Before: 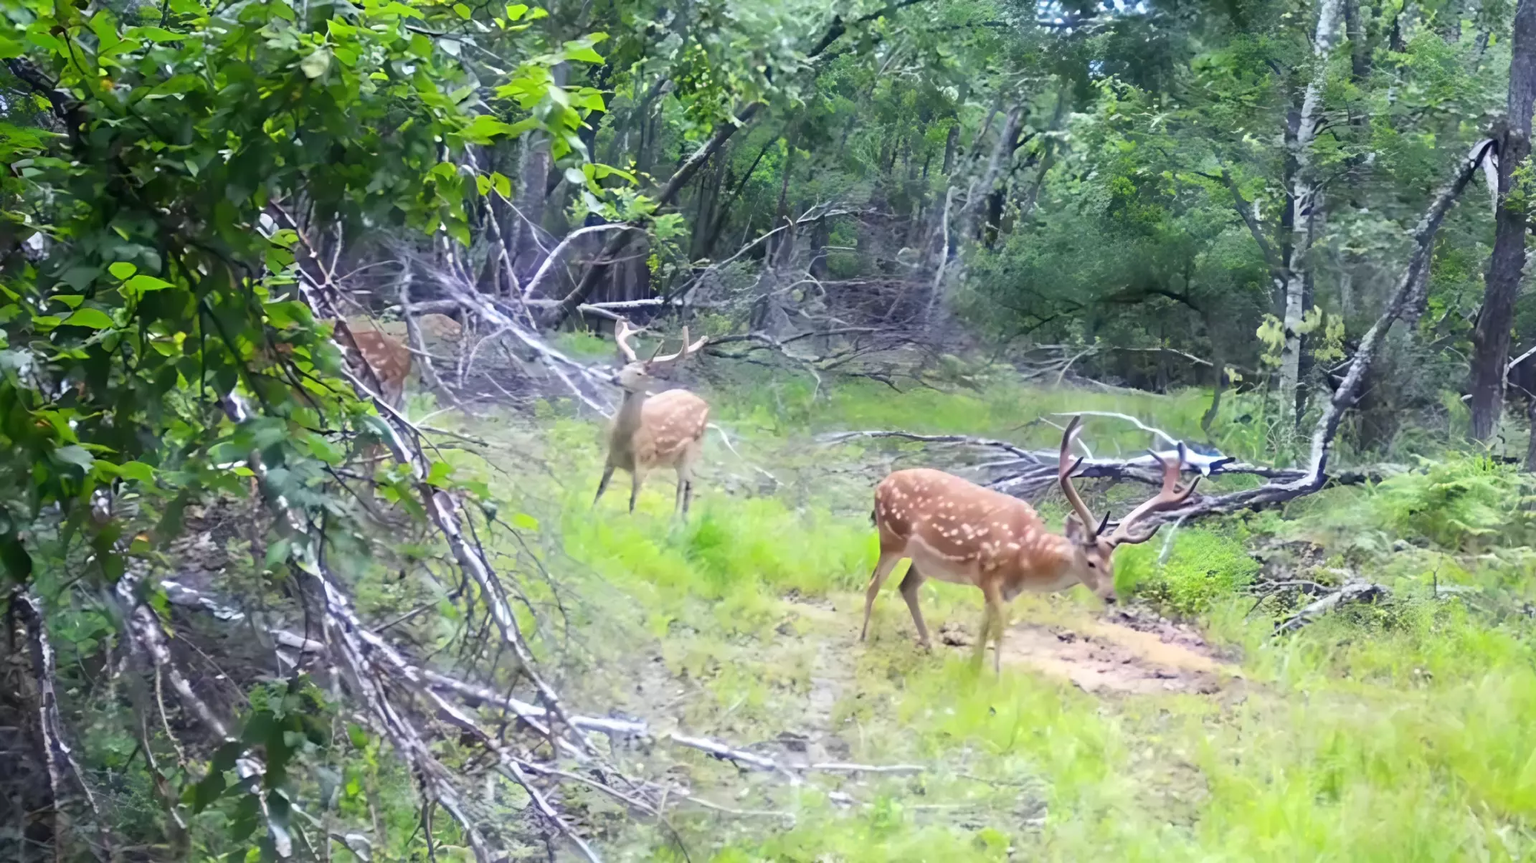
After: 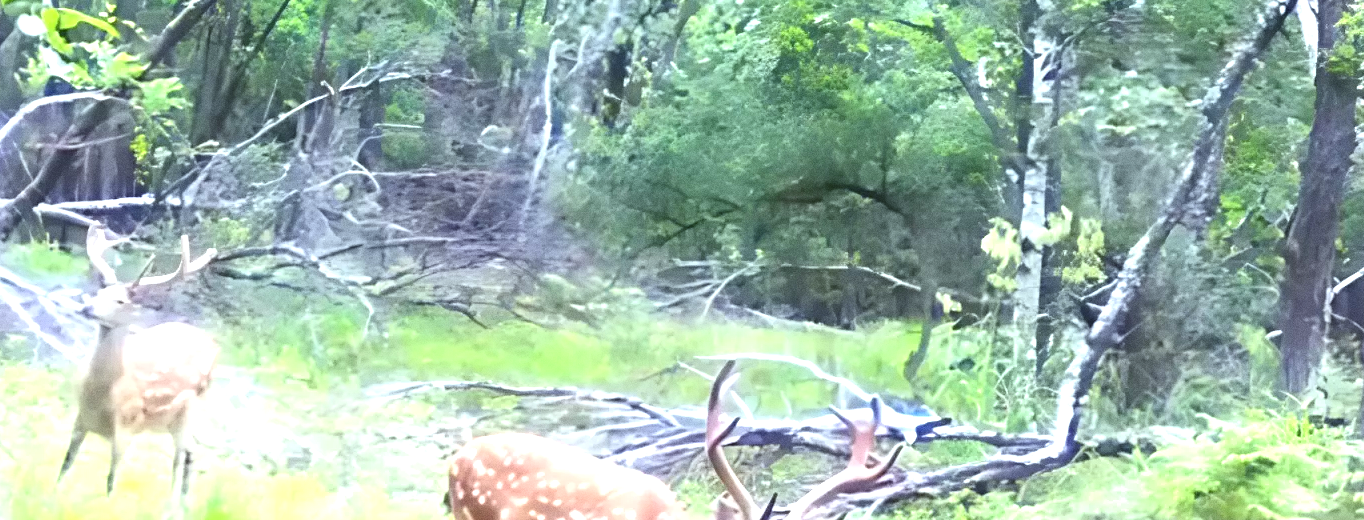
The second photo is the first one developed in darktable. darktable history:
grain: coarseness 0.09 ISO
color balance: lift [1.004, 1.002, 1.002, 0.998], gamma [1, 1.007, 1.002, 0.993], gain [1, 0.977, 1.013, 1.023], contrast -3.64%
exposure: black level correction 0, exposure 1.198 EV, compensate exposure bias true, compensate highlight preservation false
crop: left 36.005%, top 18.293%, right 0.31%, bottom 38.444%
